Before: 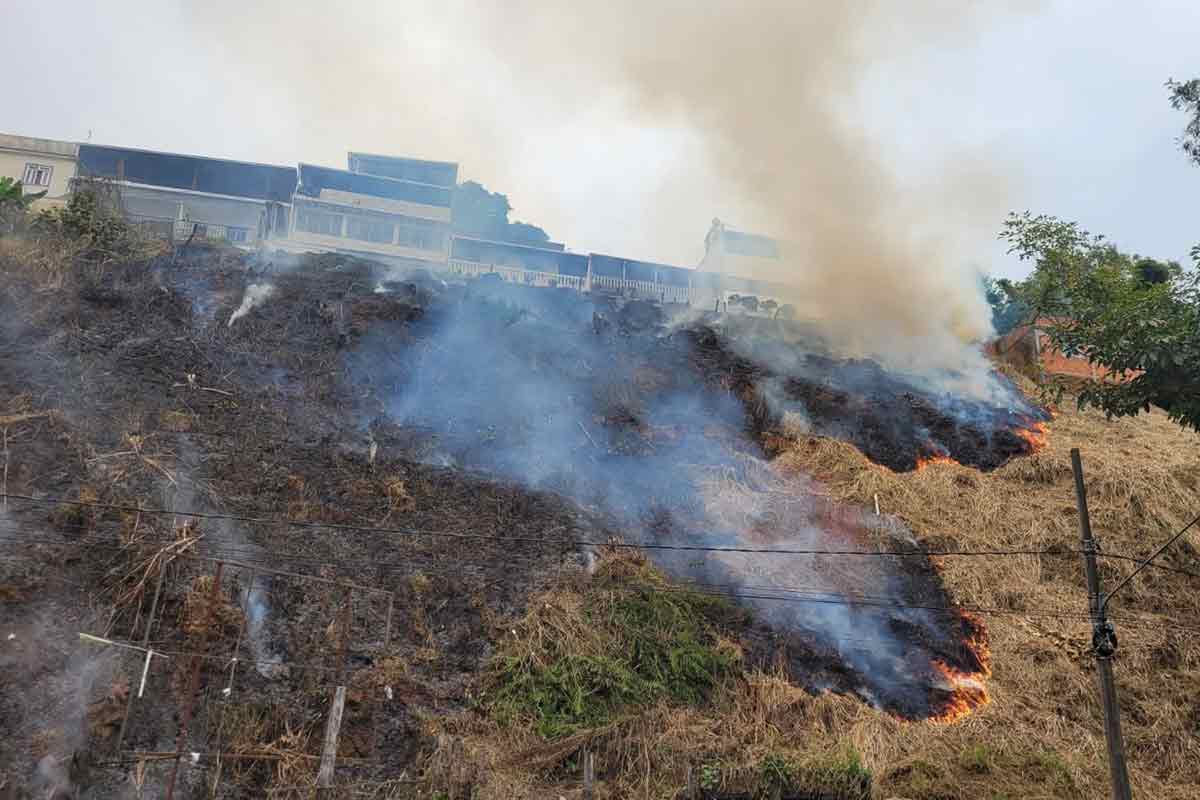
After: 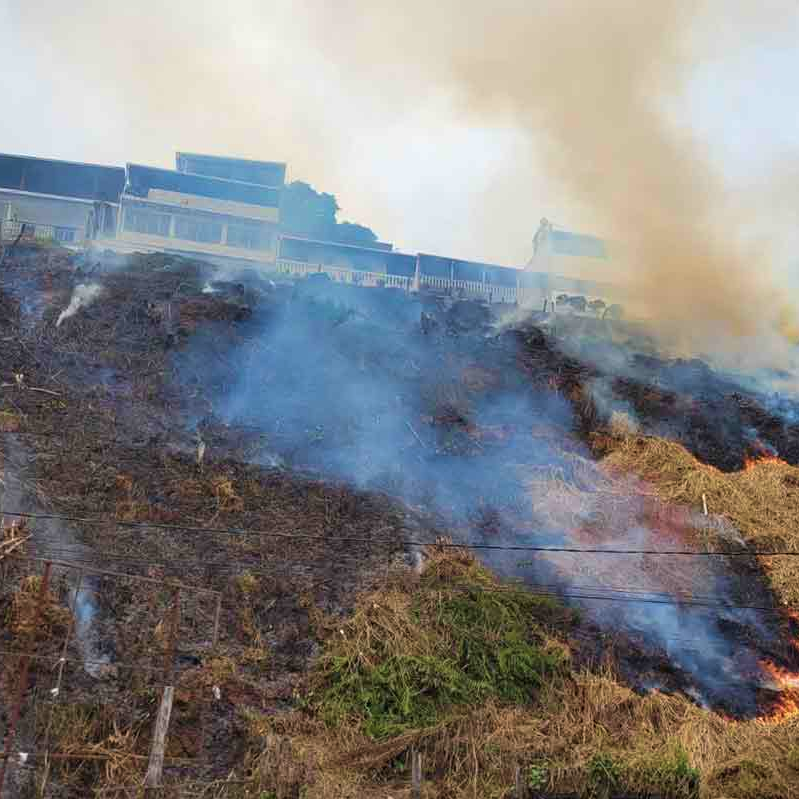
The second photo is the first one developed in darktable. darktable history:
velvia: strength 45%
crop and rotate: left 14.385%, right 18.948%
